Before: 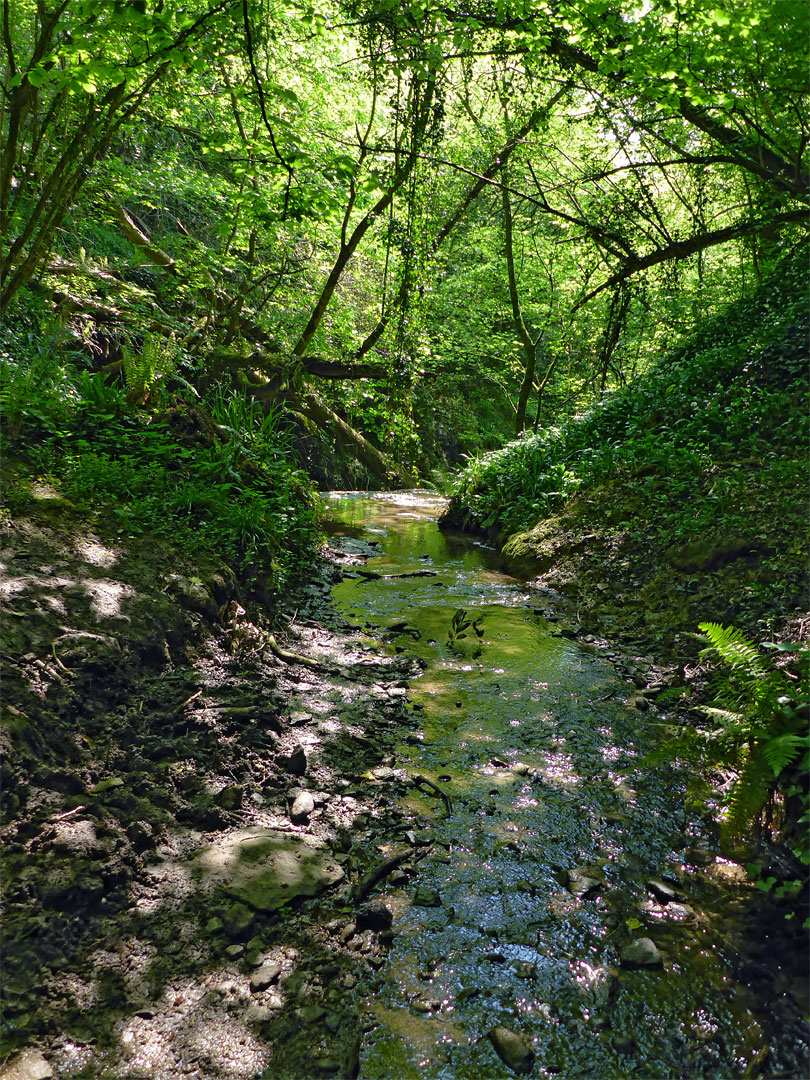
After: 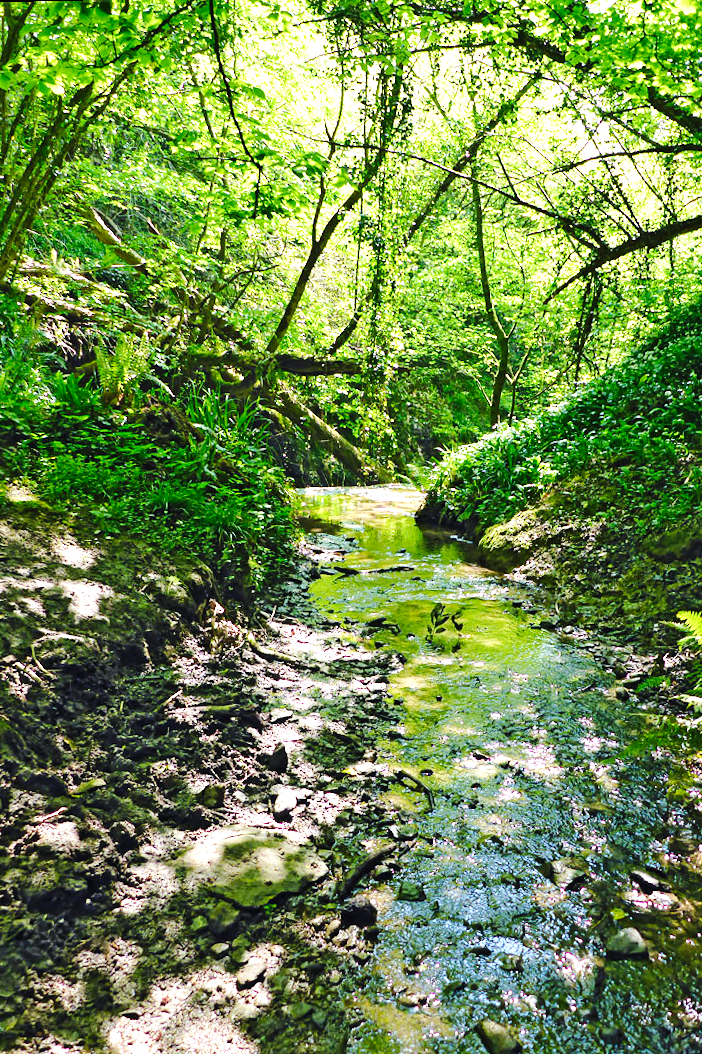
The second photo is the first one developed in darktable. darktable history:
base curve: curves: ch0 [(0, 0) (0.032, 0.025) (0.121, 0.166) (0.206, 0.329) (0.605, 0.79) (1, 1)], preserve colors none
crop and rotate: angle 1.17°, left 4.088%, top 1.214%, right 11.434%, bottom 2.621%
exposure: black level correction 0, exposure 1.1 EV, compensate highlight preservation false
